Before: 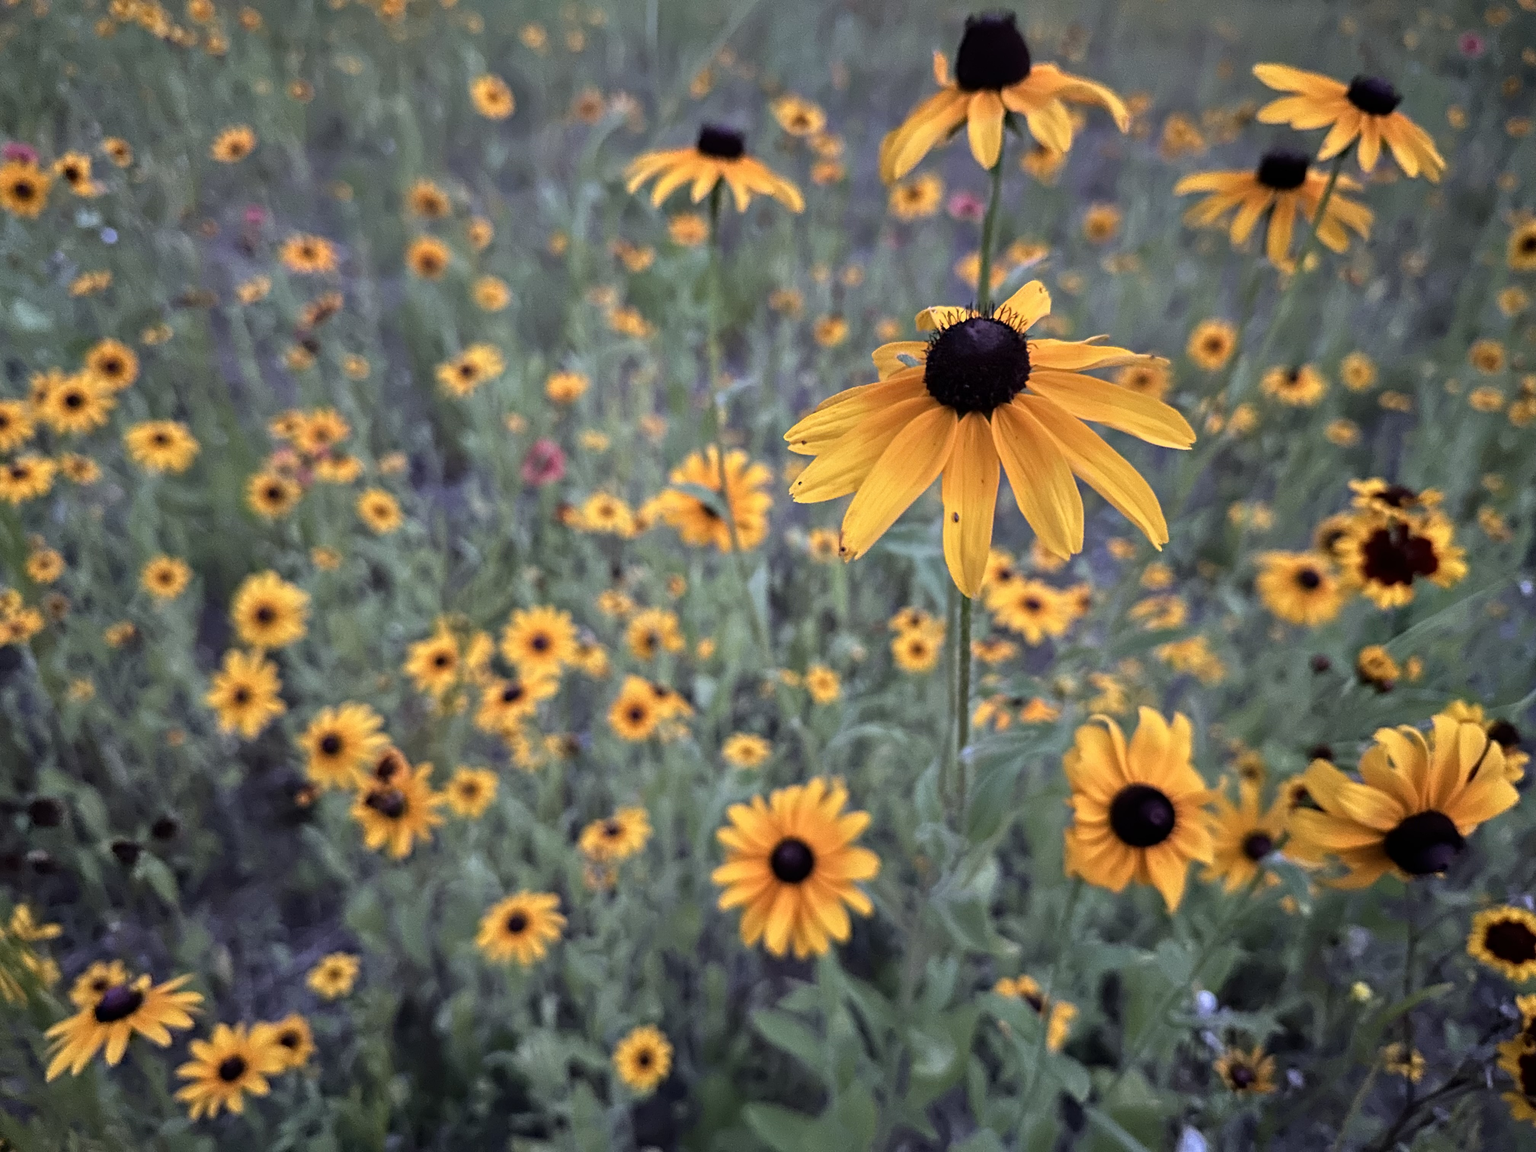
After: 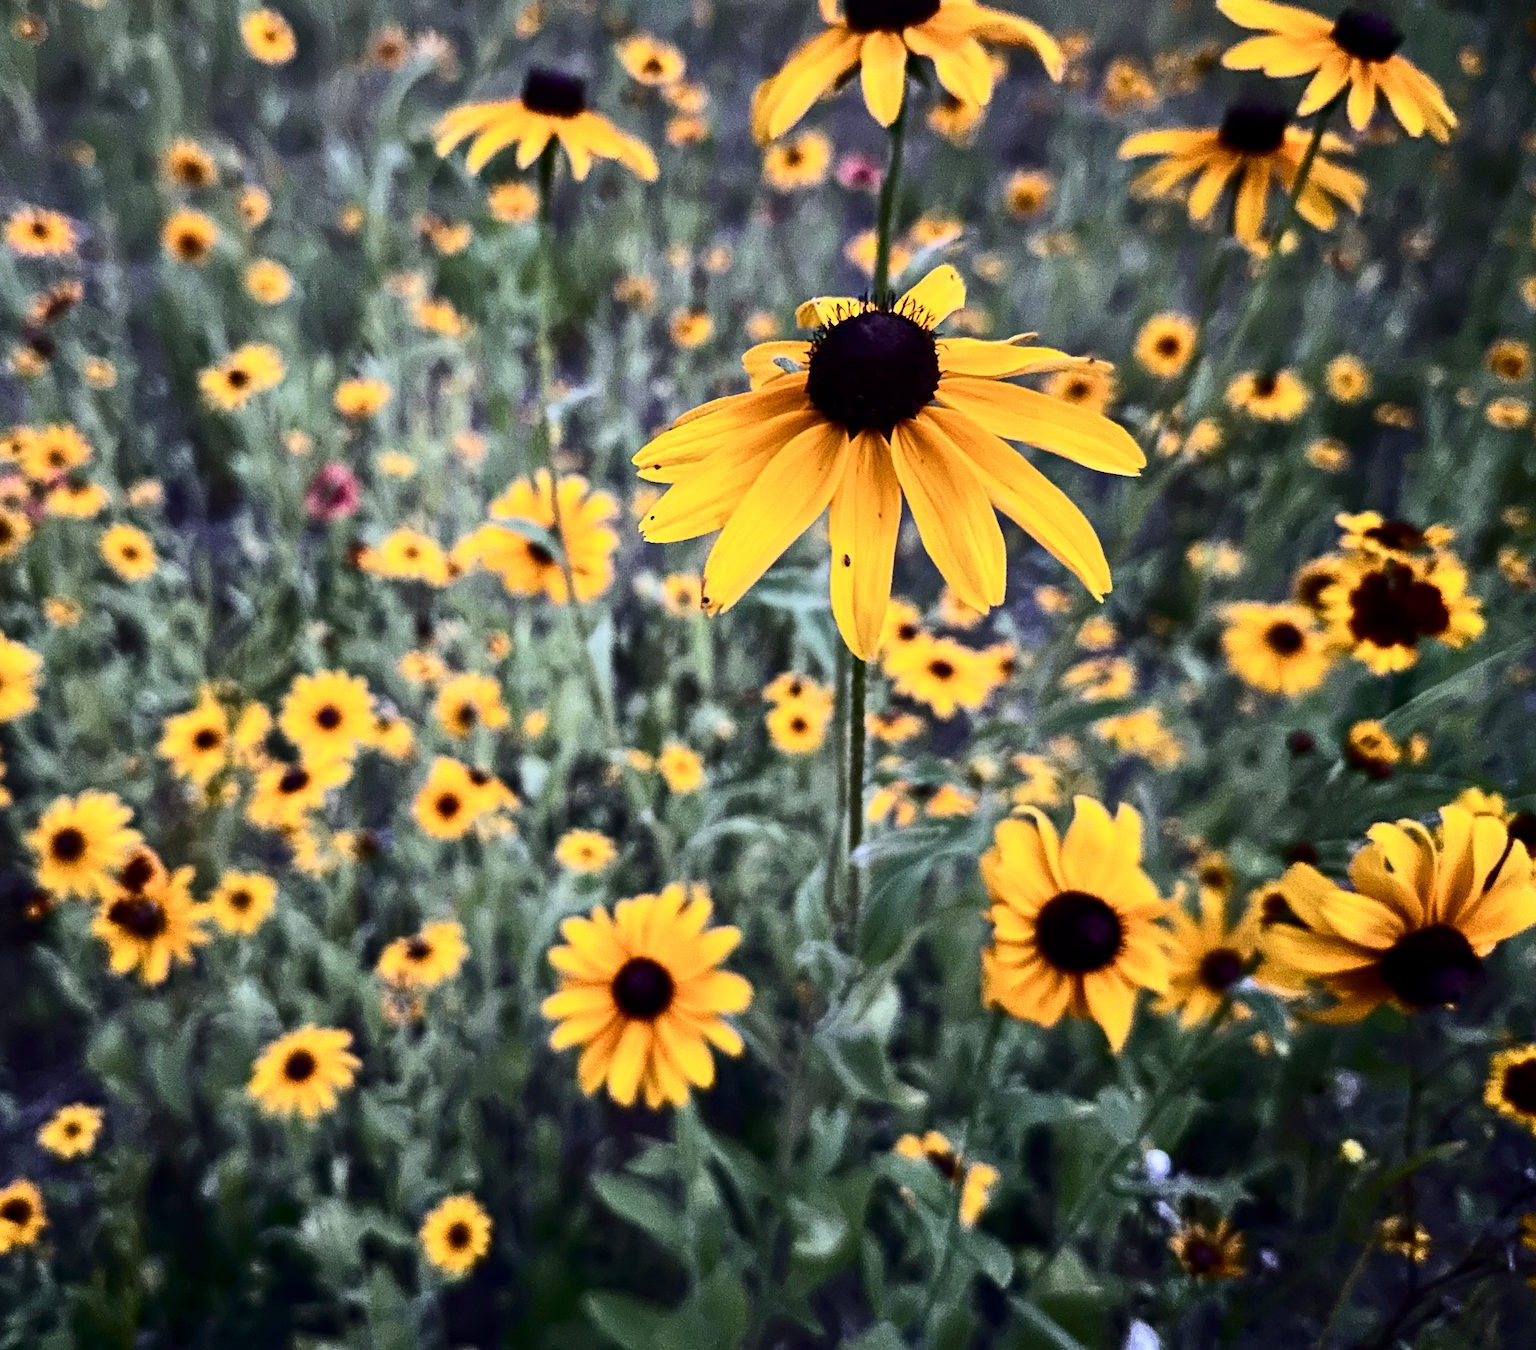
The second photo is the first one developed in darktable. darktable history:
contrast brightness saturation: contrast 0.503, saturation -0.082
color balance rgb: perceptual saturation grading › global saturation 19.827%
crop and rotate: left 18.007%, top 5.915%, right 1.72%
